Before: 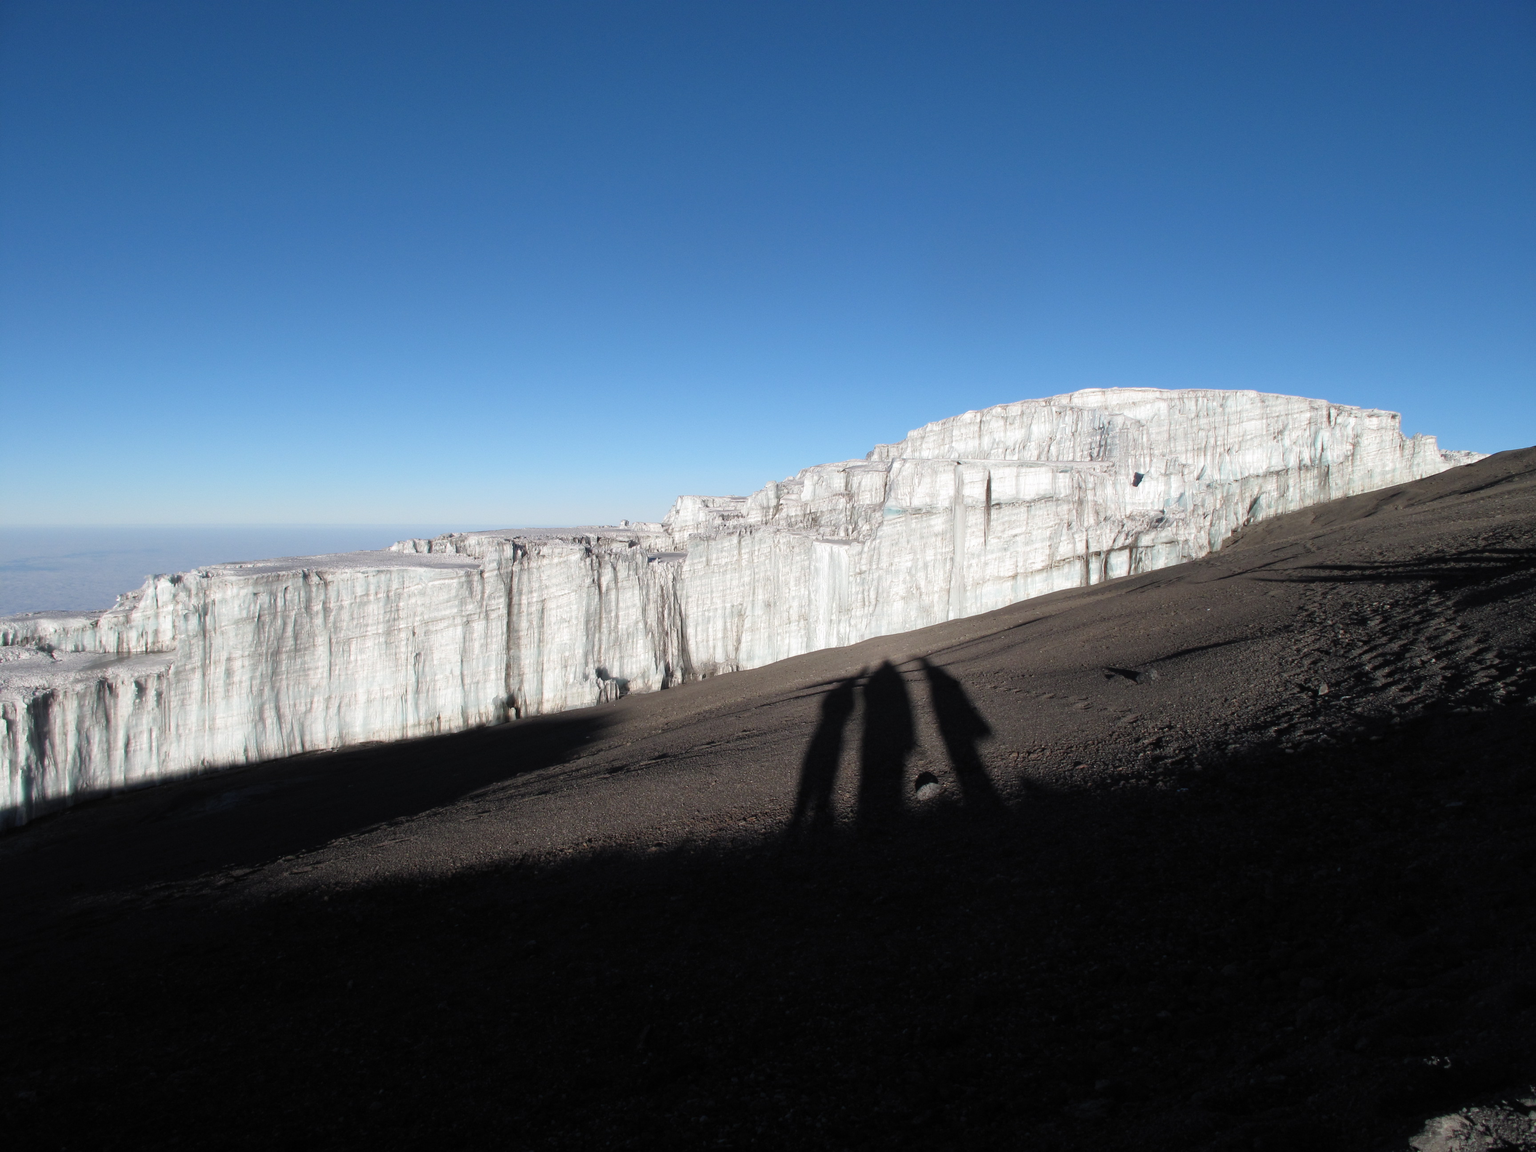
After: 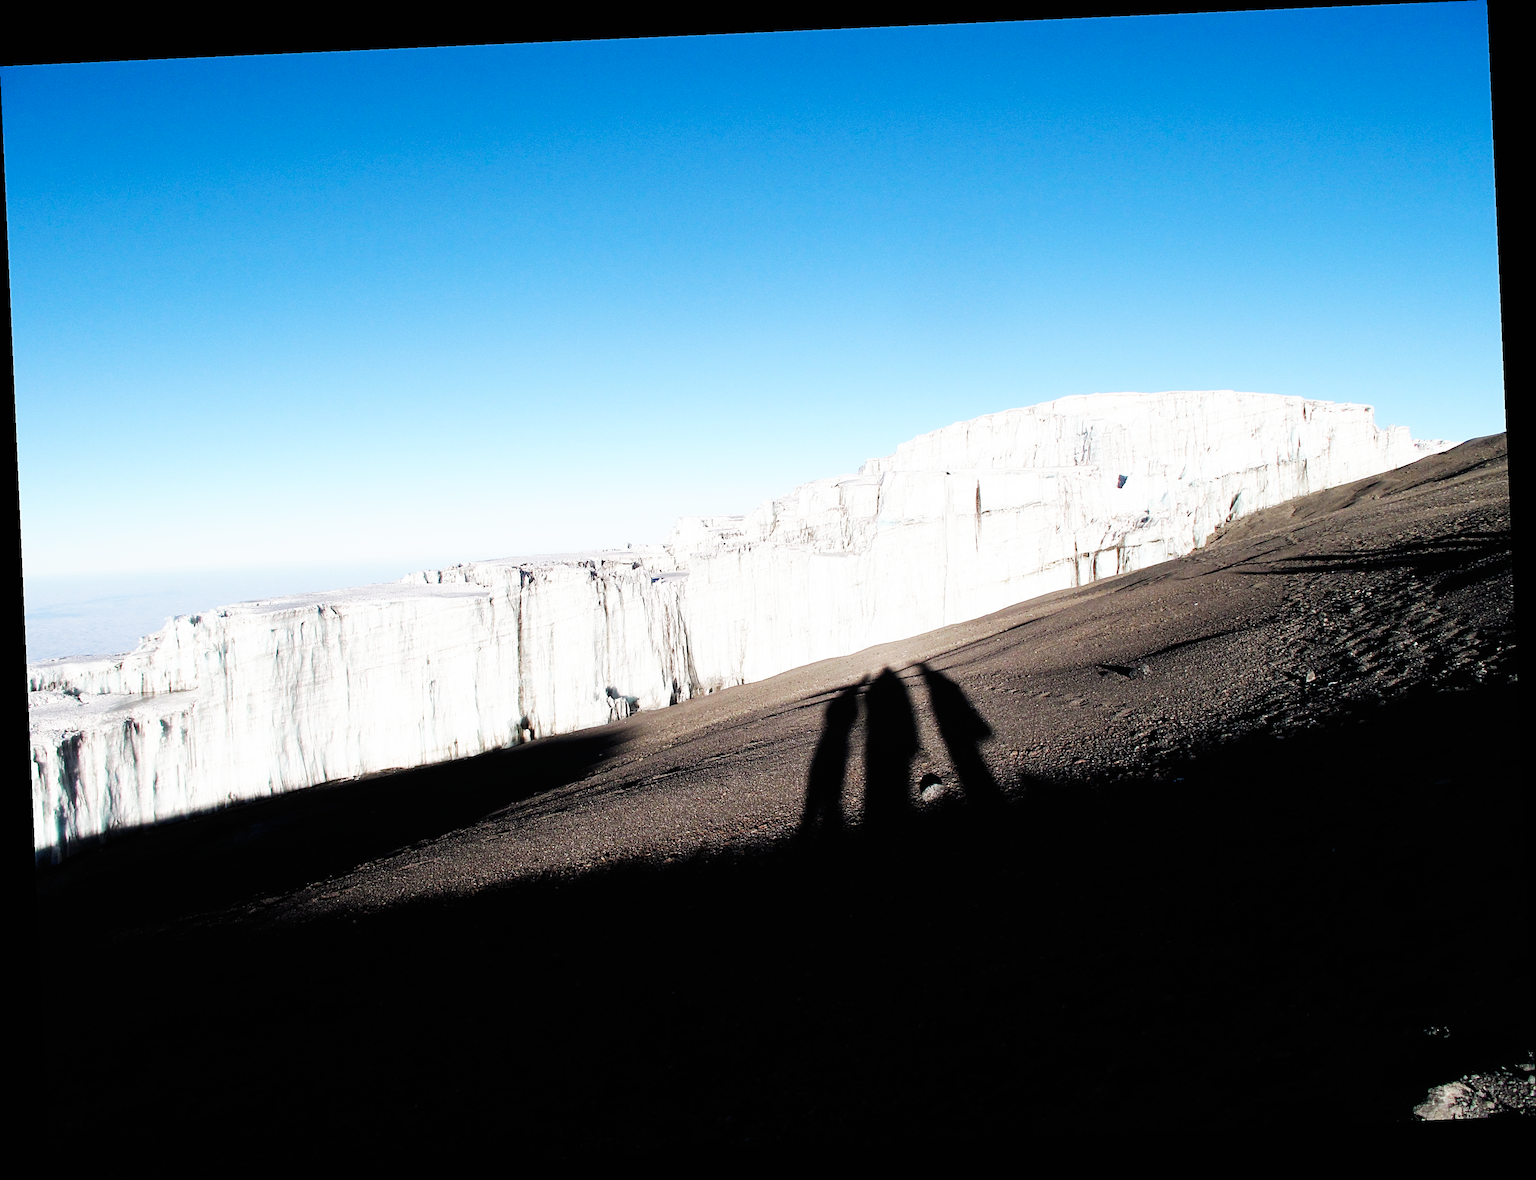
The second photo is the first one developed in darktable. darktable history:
base curve: curves: ch0 [(0, 0) (0.007, 0.004) (0.027, 0.03) (0.046, 0.07) (0.207, 0.54) (0.442, 0.872) (0.673, 0.972) (1, 1)], preserve colors none
rotate and perspective: rotation -2.56°, automatic cropping off
sharpen: radius 2.767
